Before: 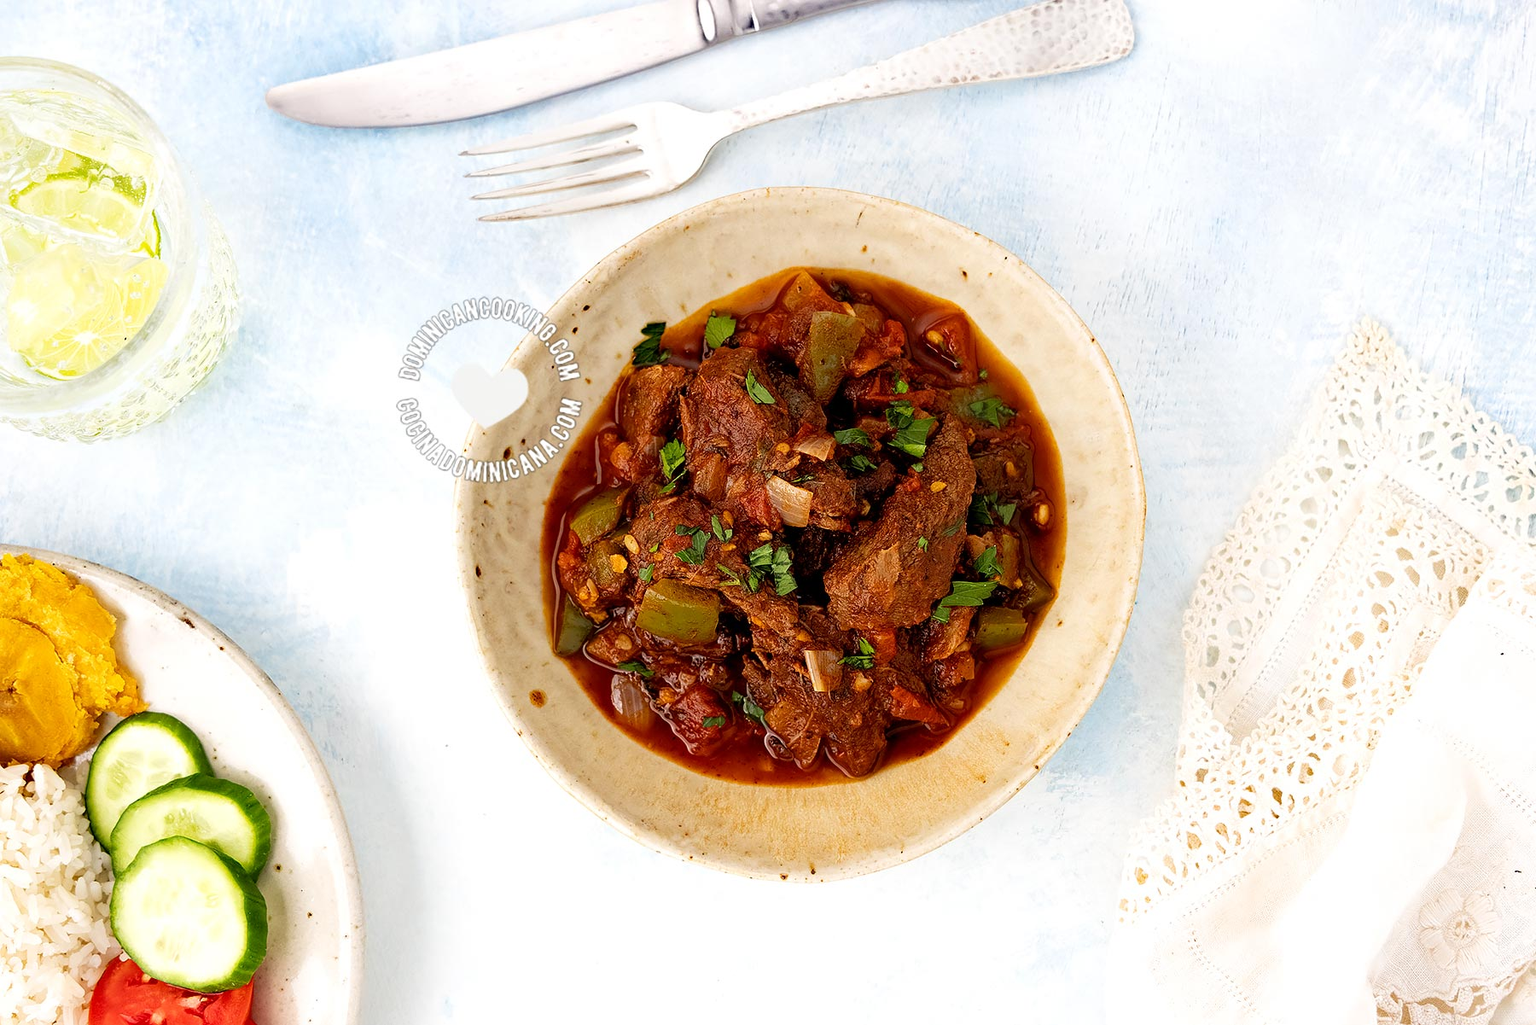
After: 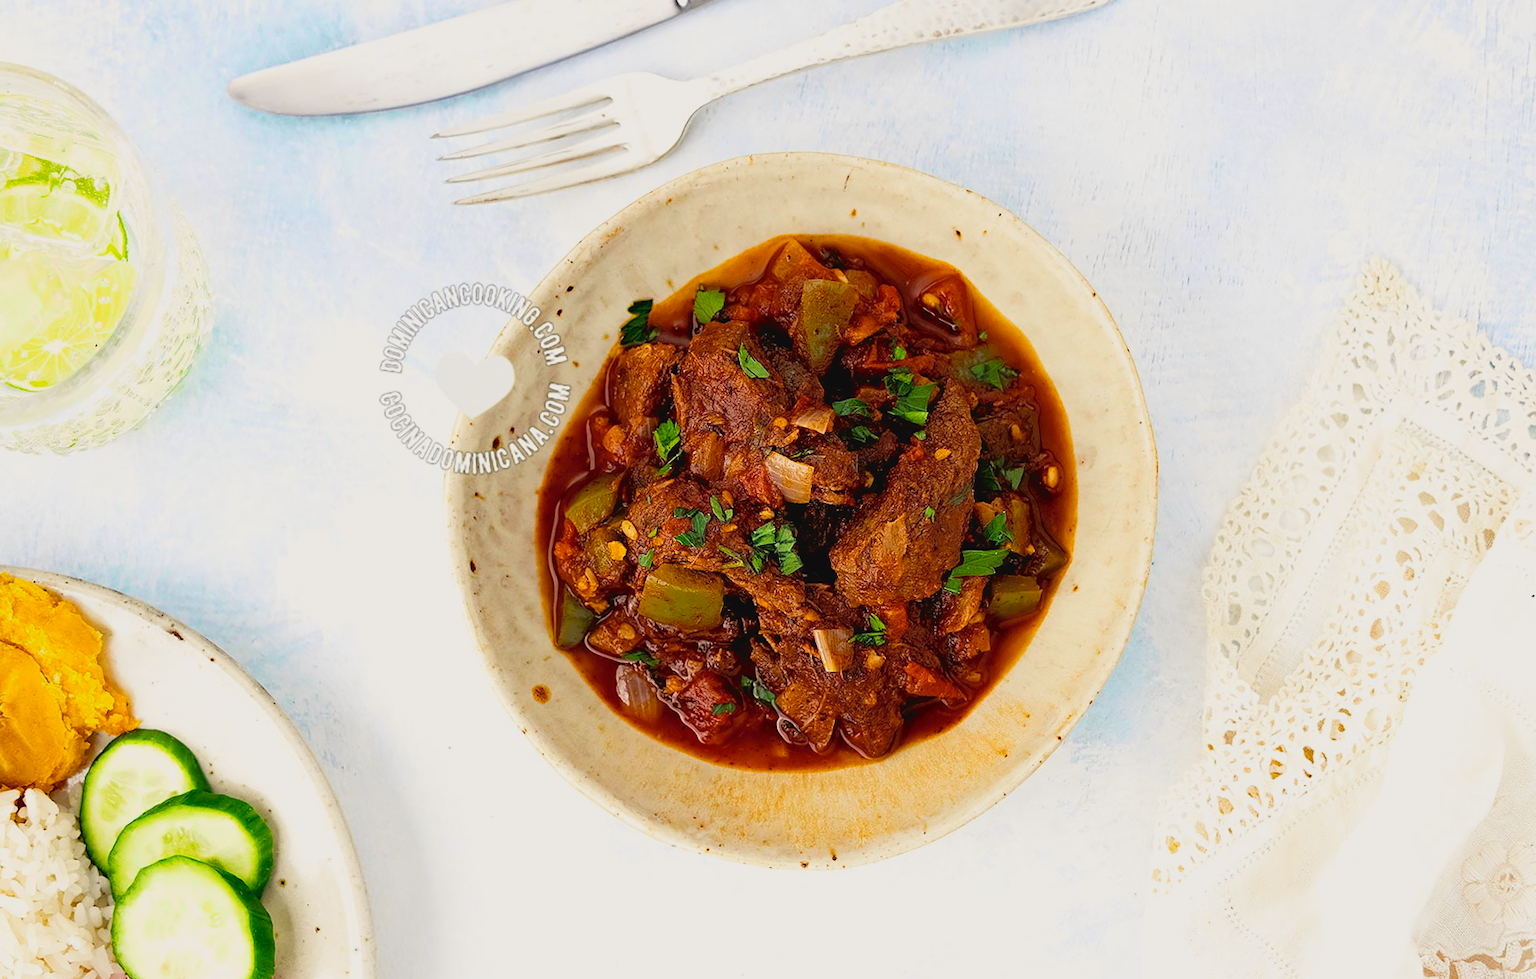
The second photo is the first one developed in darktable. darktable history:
rotate and perspective: rotation -3°, crop left 0.031, crop right 0.968, crop top 0.07, crop bottom 0.93
contrast brightness saturation: saturation -0.04
tone curve: curves: ch0 [(0, 0.036) (0.053, 0.068) (0.211, 0.217) (0.519, 0.513) (0.847, 0.82) (0.991, 0.914)]; ch1 [(0, 0) (0.276, 0.206) (0.412, 0.353) (0.482, 0.475) (0.495, 0.5) (0.509, 0.502) (0.563, 0.57) (0.667, 0.672) (0.788, 0.809) (1, 1)]; ch2 [(0, 0) (0.438, 0.456) (0.473, 0.47) (0.503, 0.503) (0.523, 0.528) (0.562, 0.571) (0.612, 0.61) (0.679, 0.72) (1, 1)], color space Lab, independent channels, preserve colors none
white balance: red 1.009, blue 0.985
